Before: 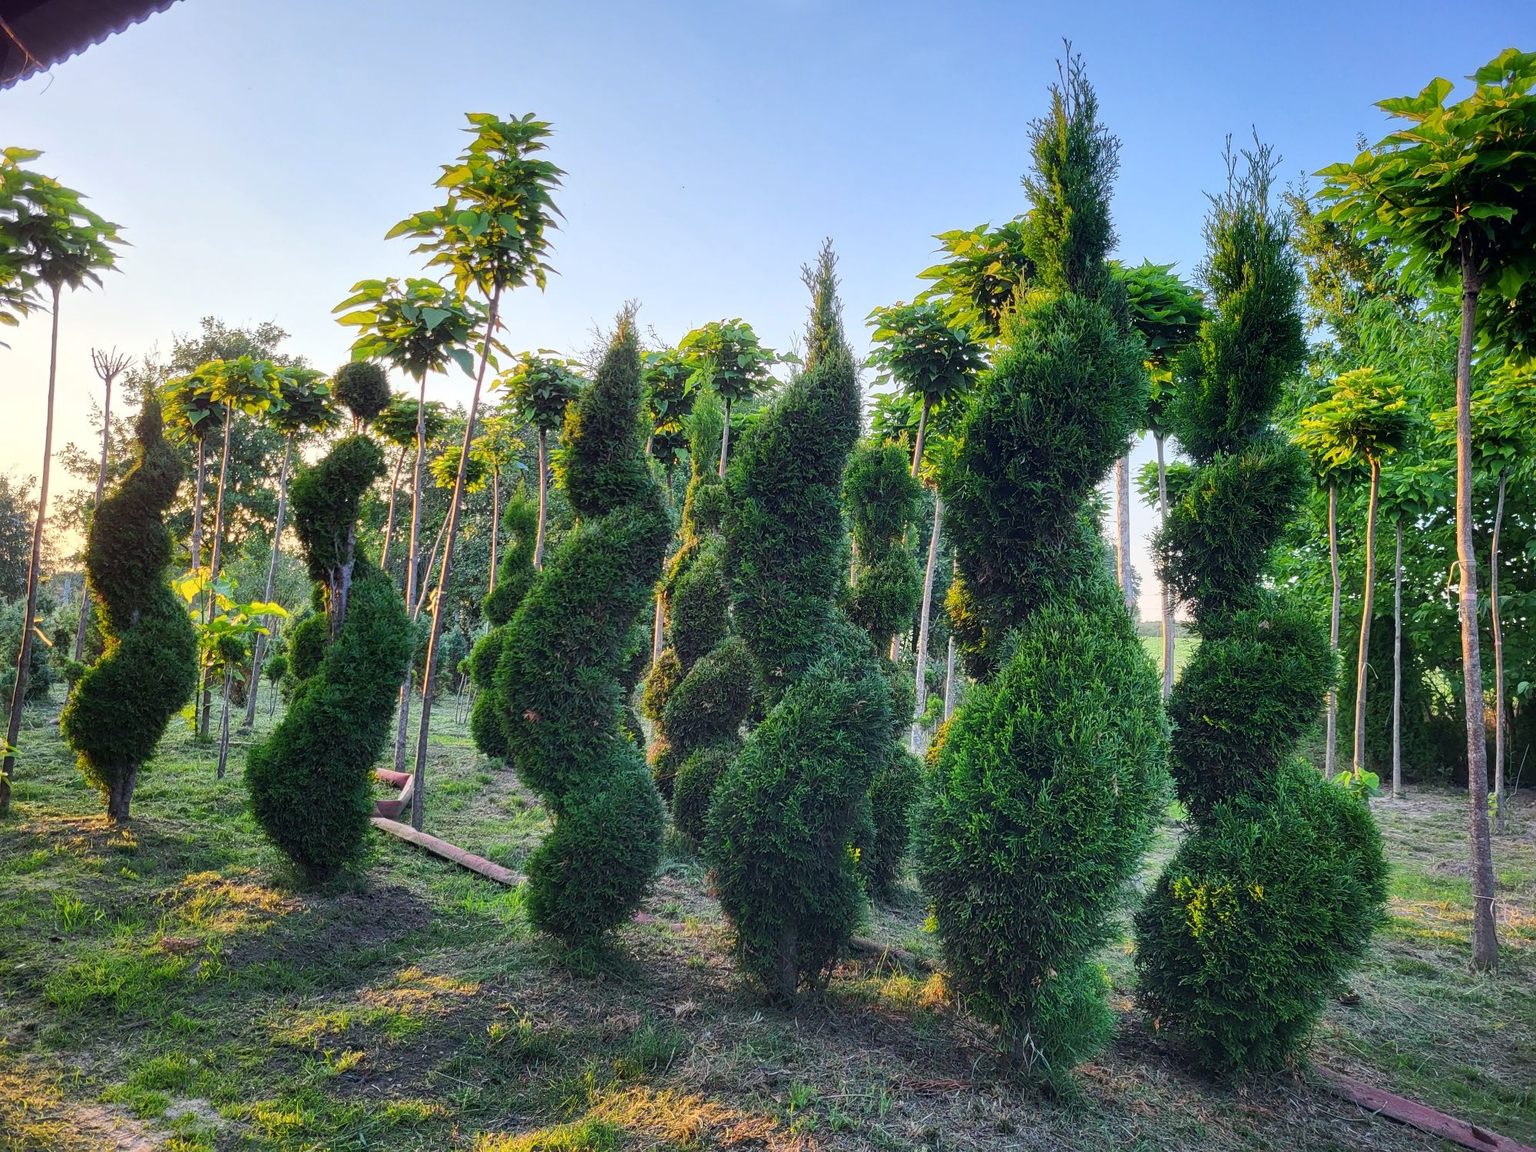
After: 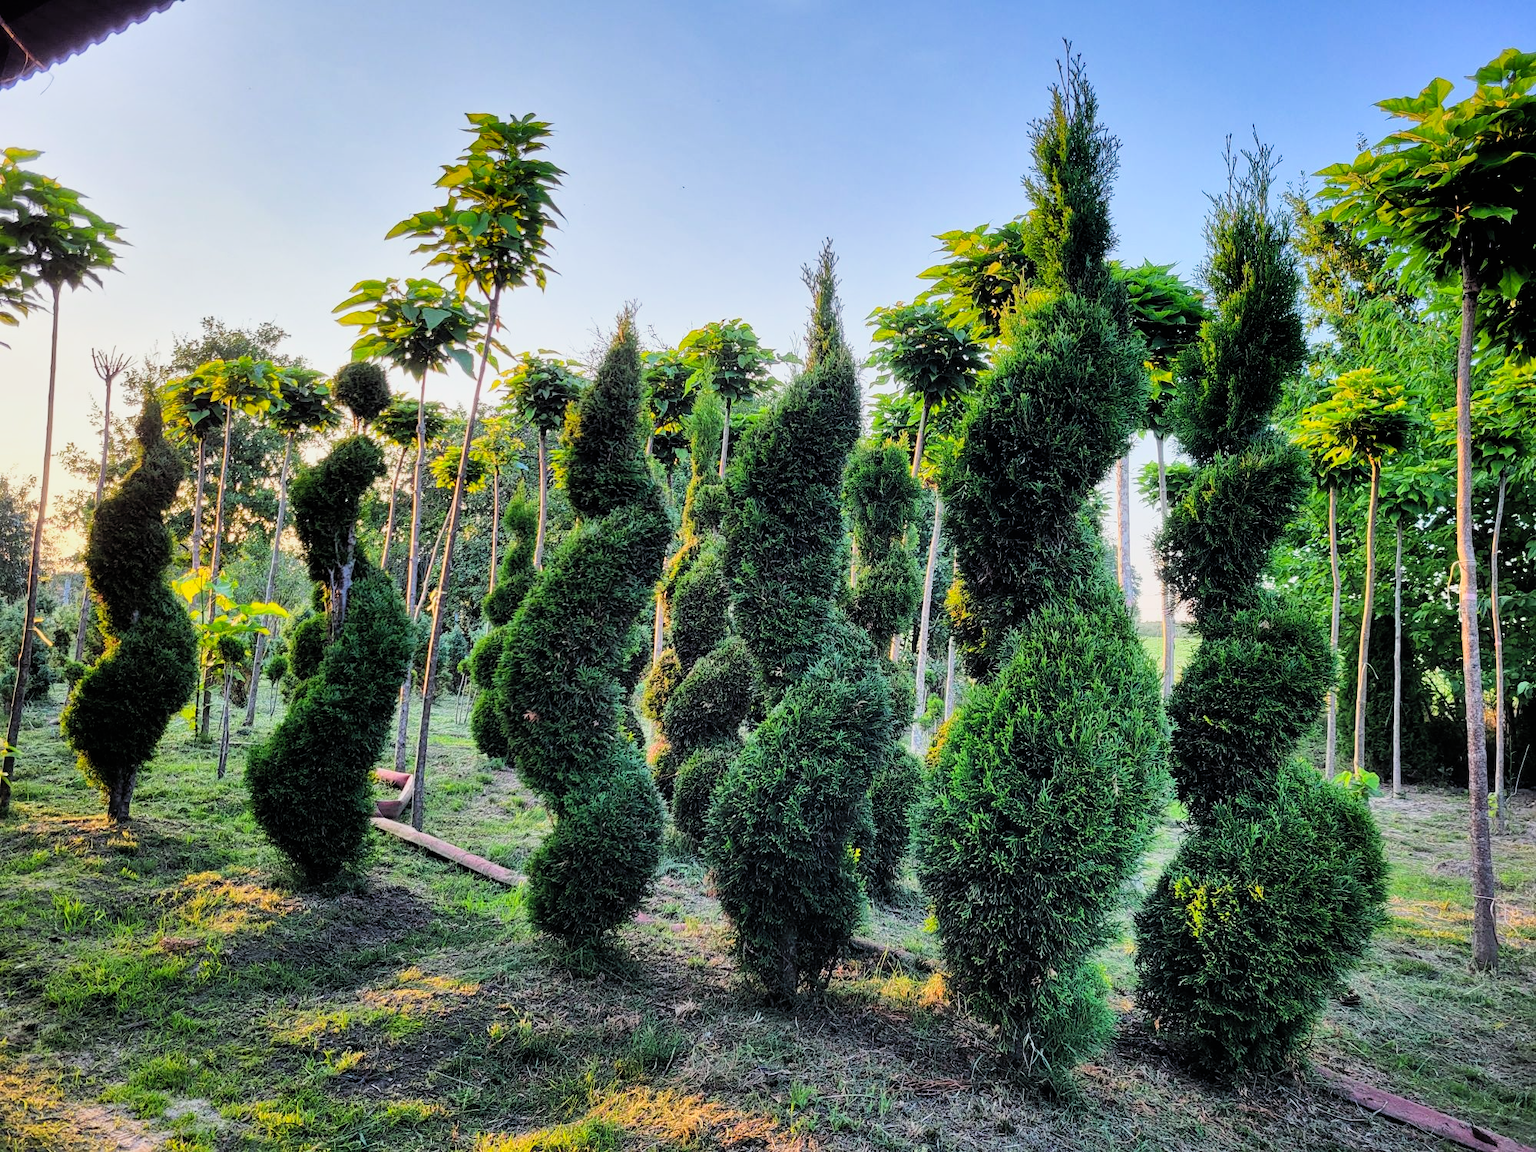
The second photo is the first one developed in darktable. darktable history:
contrast brightness saturation: contrast 0.072, brightness 0.083, saturation 0.177
filmic rgb: black relative exposure -5.11 EV, white relative exposure 3.18 EV, hardness 3.48, contrast 1.185, highlights saturation mix -49.32%
shadows and highlights: soften with gaussian
